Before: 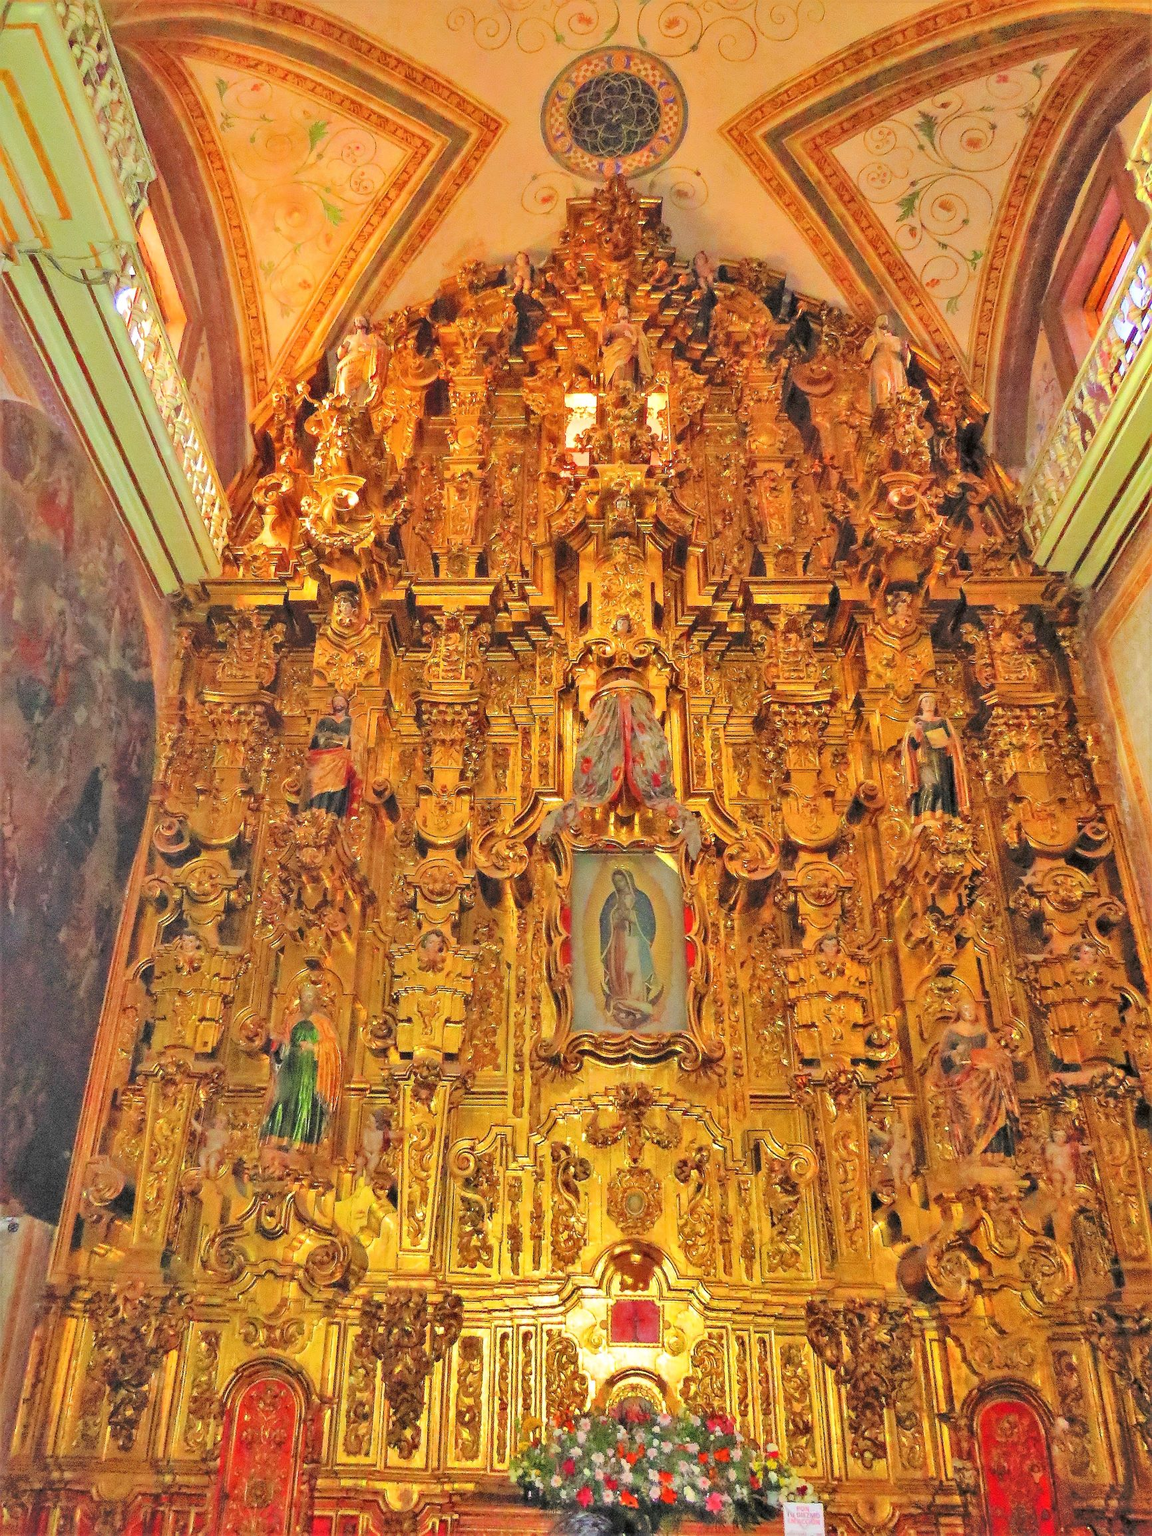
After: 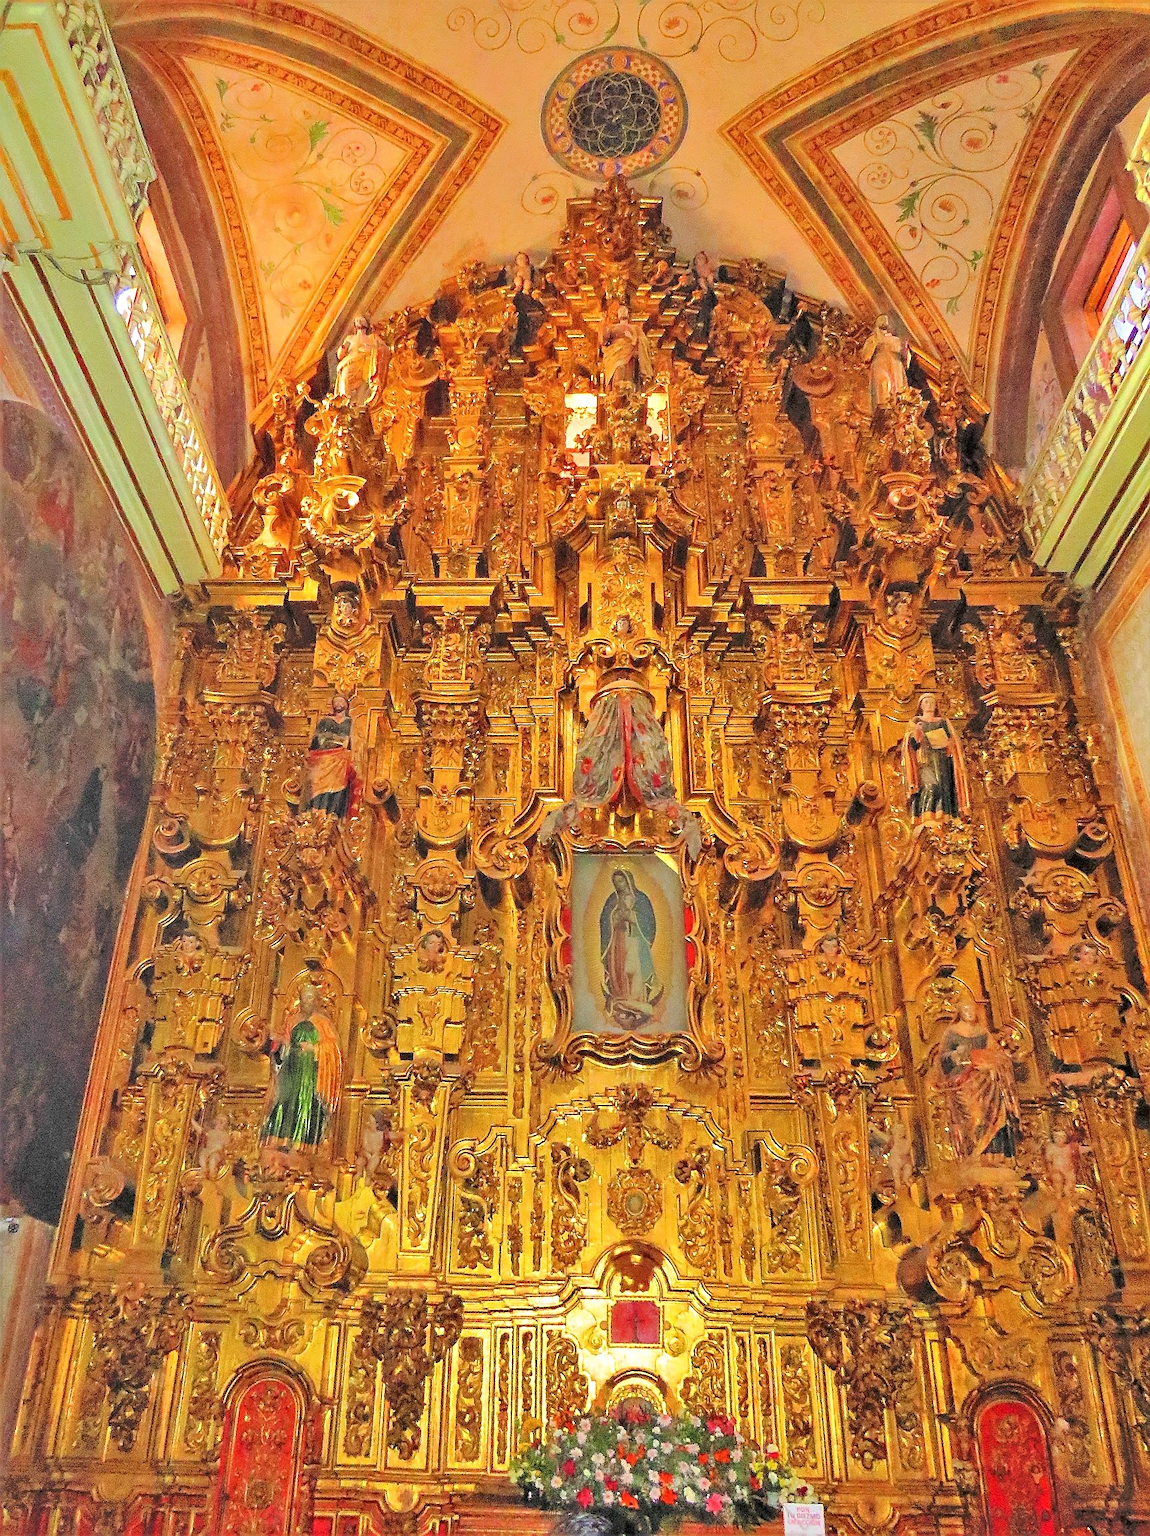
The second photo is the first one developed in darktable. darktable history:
sharpen: on, module defaults
crop and rotate: left 0.072%, bottom 0.009%
